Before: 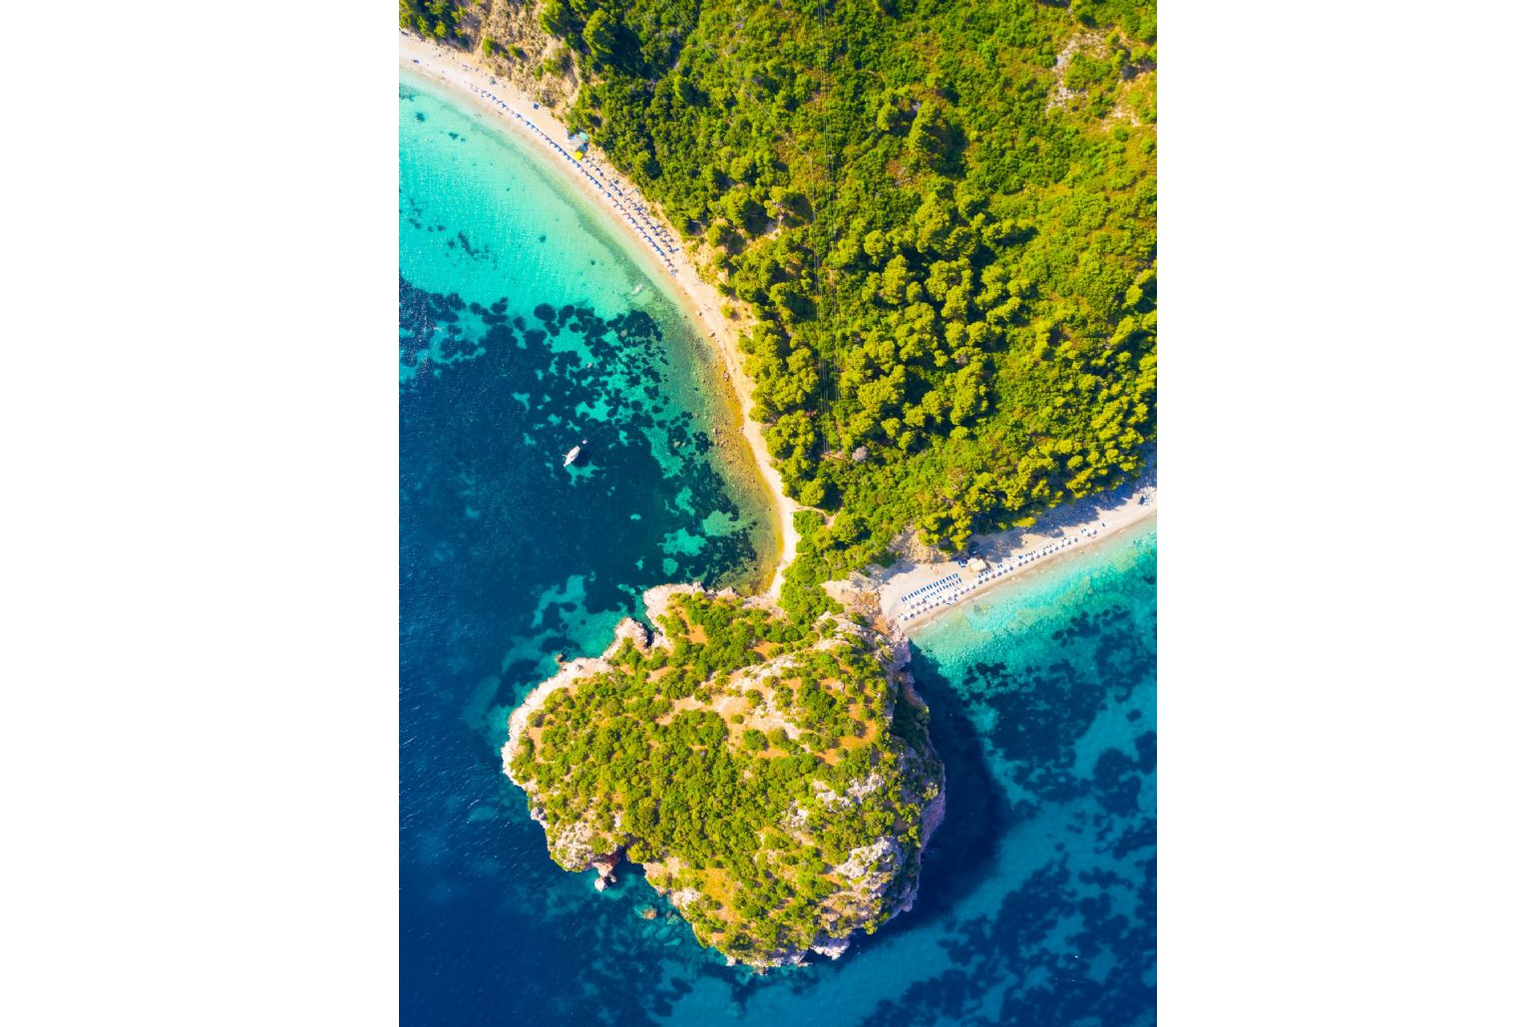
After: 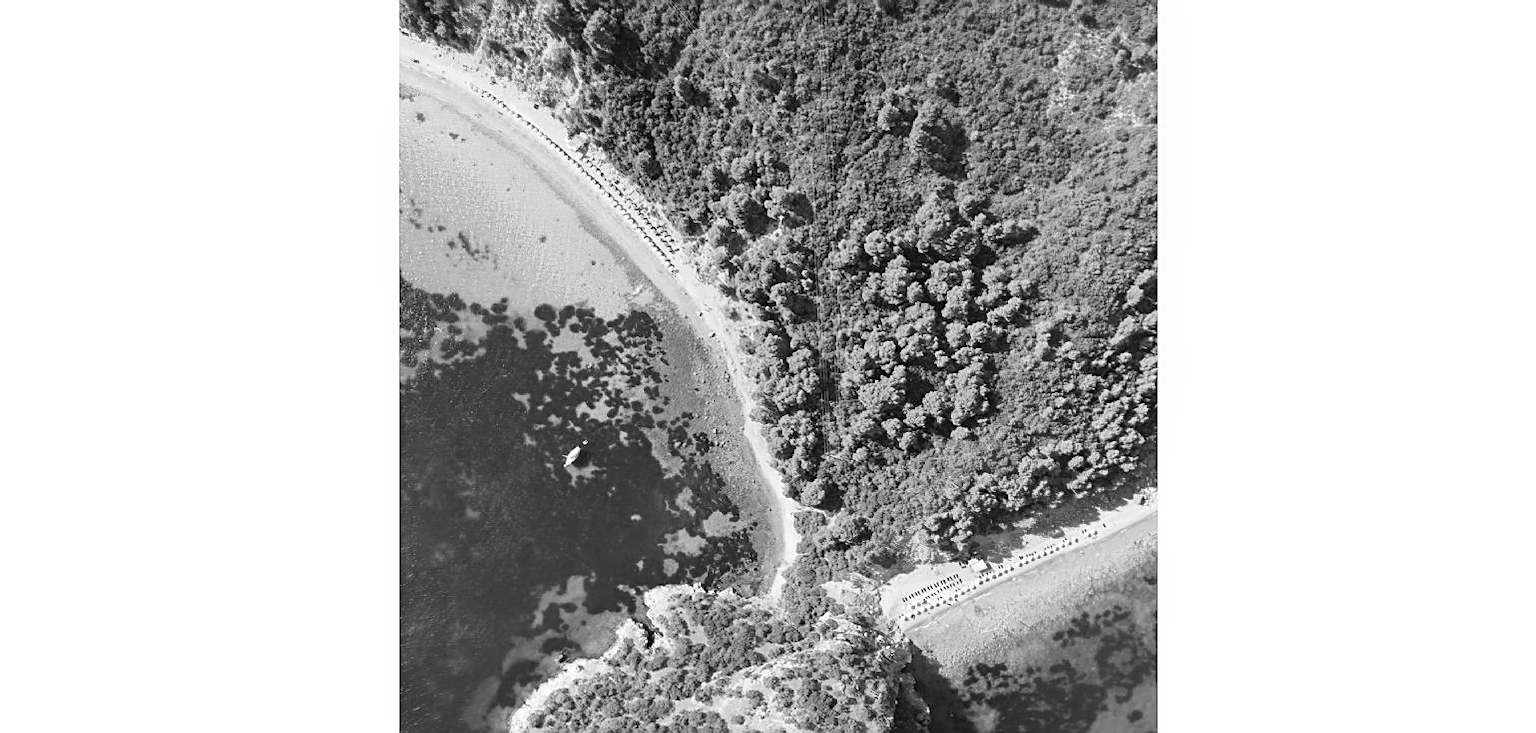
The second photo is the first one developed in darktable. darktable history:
rotate and perspective: automatic cropping original format, crop left 0, crop top 0
sharpen: on, module defaults
monochrome: on, module defaults
crop: bottom 28.576%
